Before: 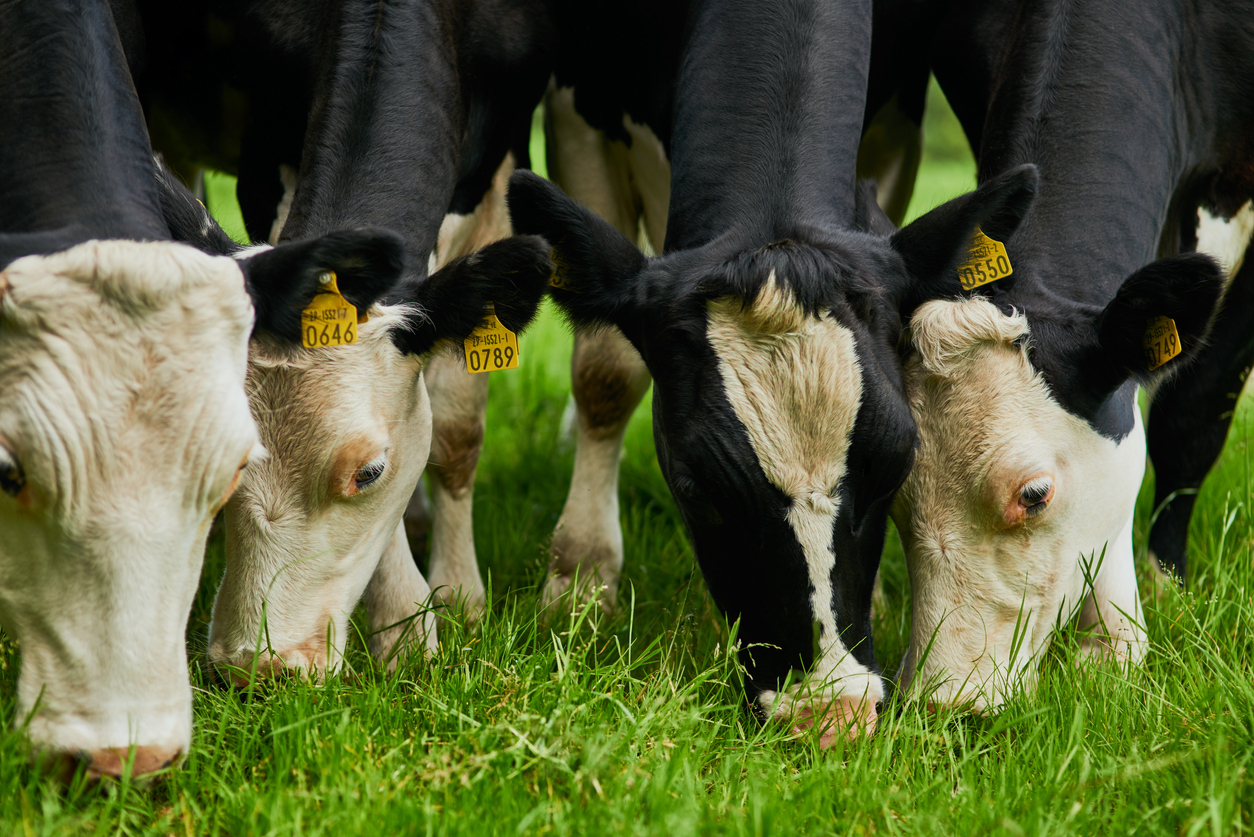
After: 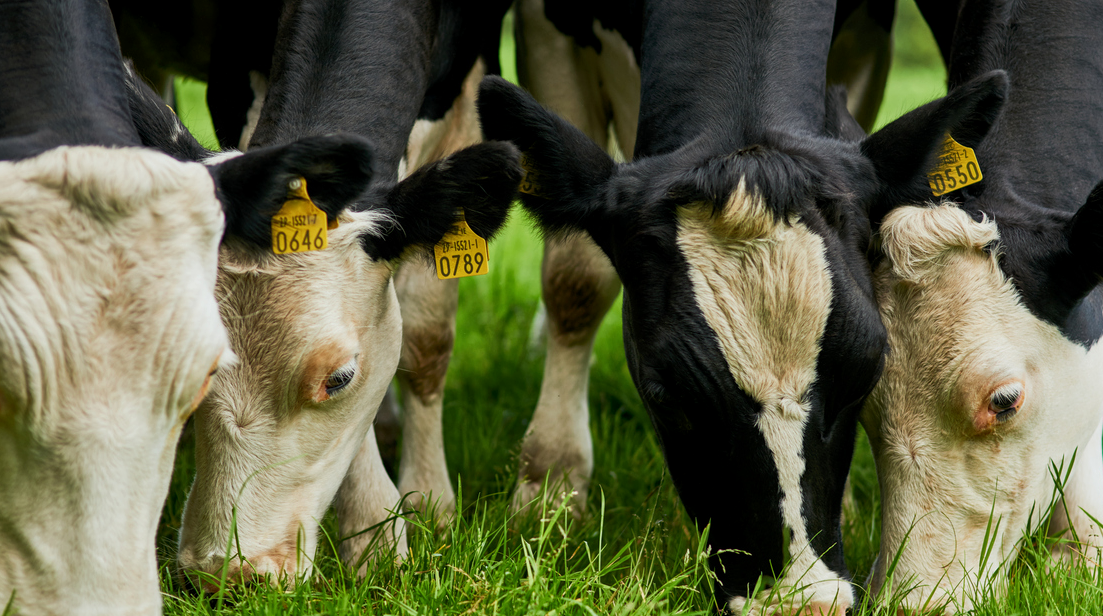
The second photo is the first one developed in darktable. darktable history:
crop and rotate: left 2.425%, top 11.305%, right 9.6%, bottom 15.08%
local contrast: highlights 100%, shadows 100%, detail 120%, midtone range 0.2
